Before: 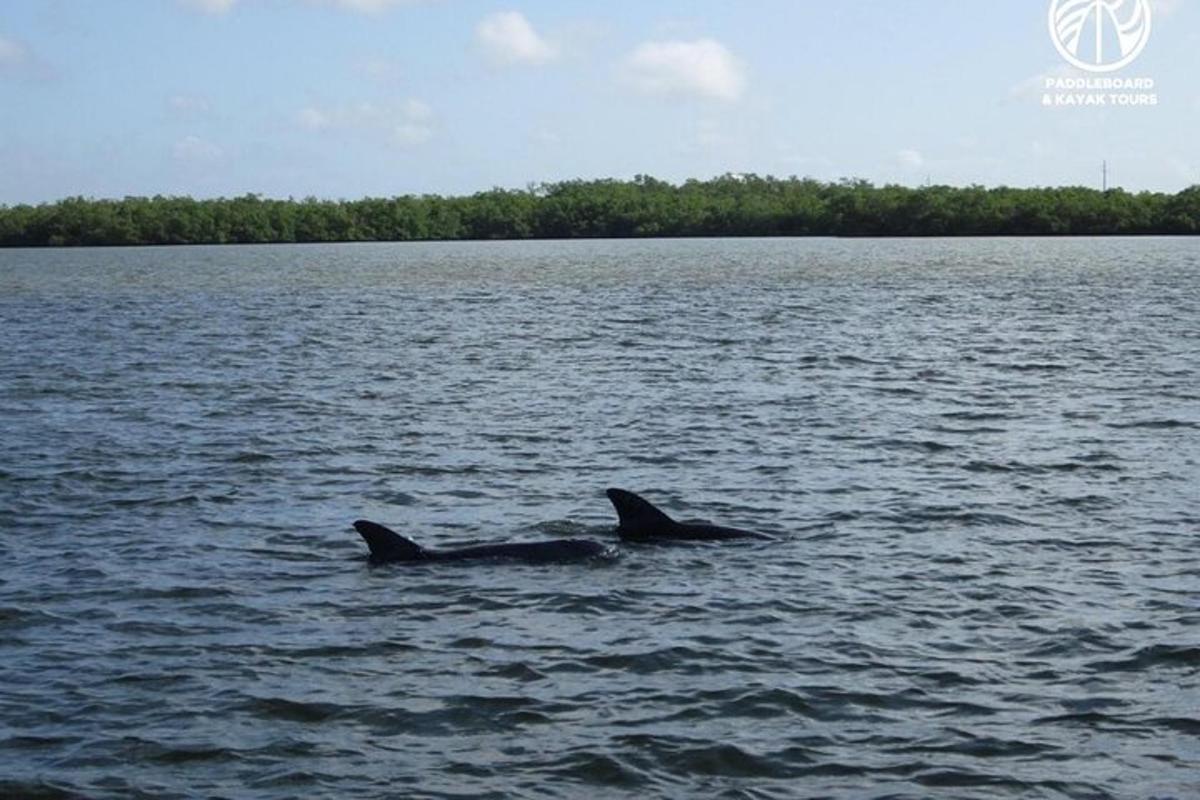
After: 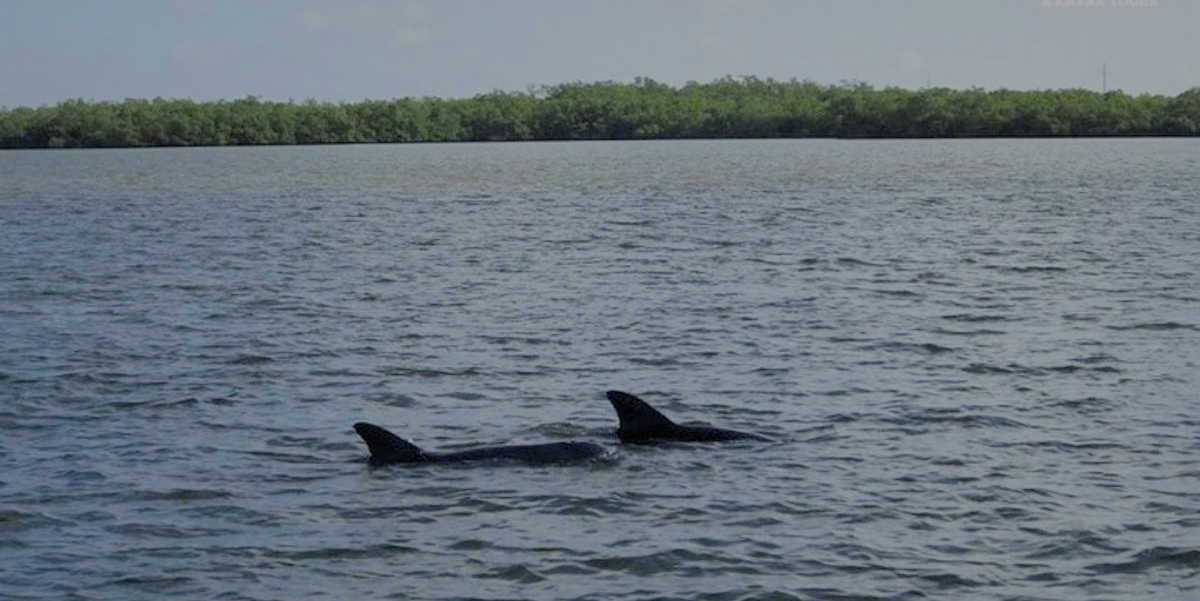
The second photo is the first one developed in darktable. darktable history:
filmic rgb: middle gray luminance 2.71%, black relative exposure -9.86 EV, white relative exposure 7 EV, dynamic range scaling 9.46%, target black luminance 0%, hardness 3.18, latitude 43.52%, contrast 0.681, highlights saturation mix 4.6%, shadows ↔ highlights balance 13.14%
shadows and highlights: highlights color adjustment 0.599%
crop and rotate: top 12.48%, bottom 12.284%
